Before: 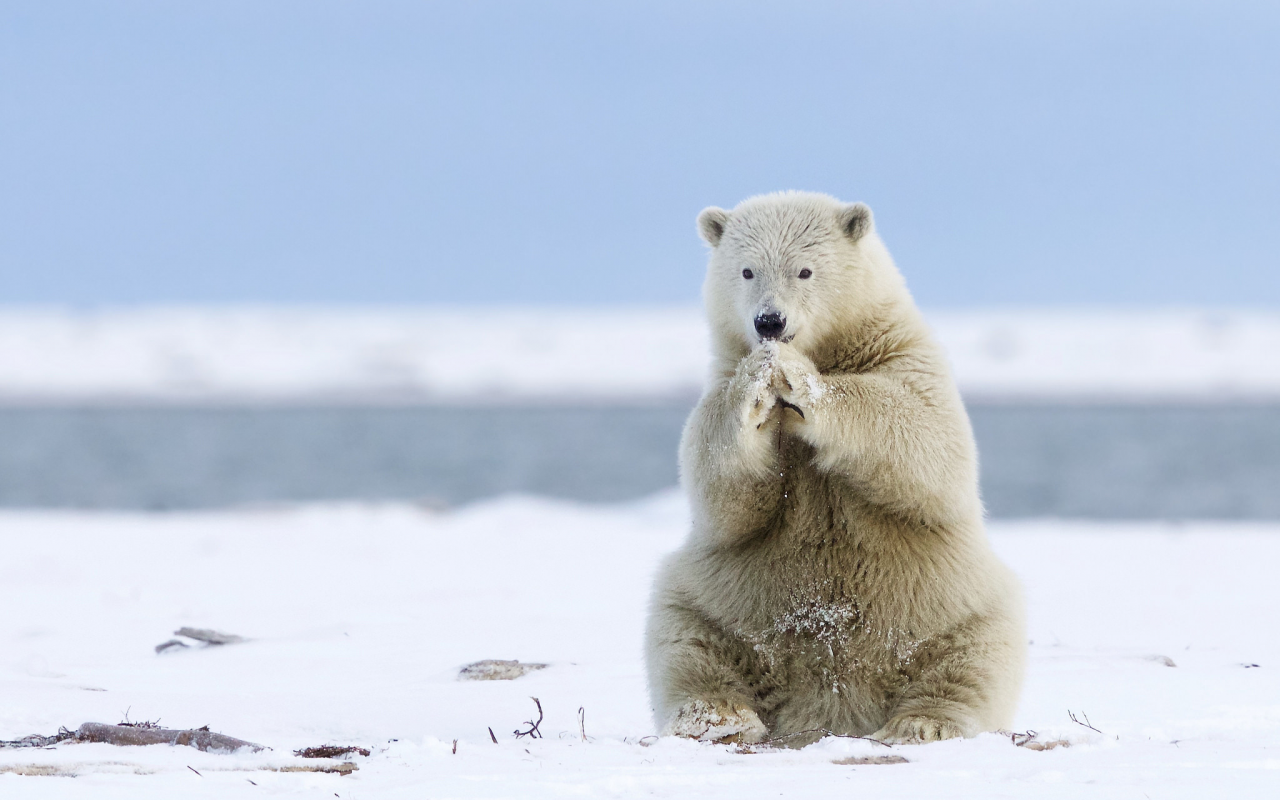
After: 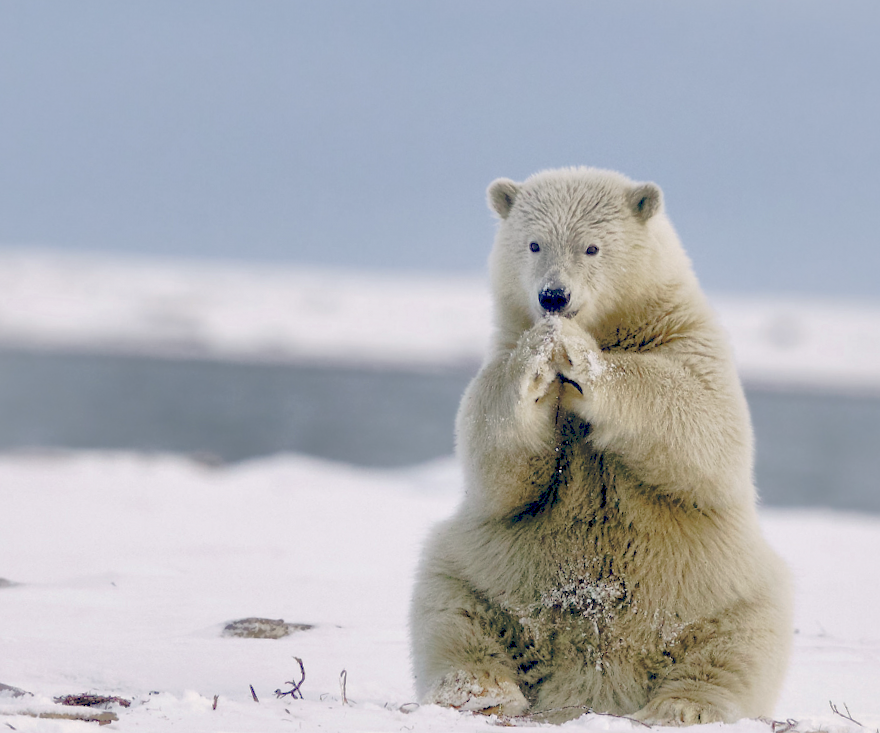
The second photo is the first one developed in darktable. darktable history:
shadows and highlights: shadows 40, highlights -60
crop and rotate: angle -3.27°, left 14.277%, top 0.028%, right 10.766%, bottom 0.028%
color balance: lift [0.975, 0.993, 1, 1.015], gamma [1.1, 1, 1, 0.945], gain [1, 1.04, 1, 0.95]
tone curve: curves: ch0 [(0, 0) (0.003, 0.139) (0.011, 0.14) (0.025, 0.138) (0.044, 0.14) (0.069, 0.149) (0.1, 0.161) (0.136, 0.179) (0.177, 0.203) (0.224, 0.245) (0.277, 0.302) (0.335, 0.382) (0.399, 0.461) (0.468, 0.546) (0.543, 0.614) (0.623, 0.687) (0.709, 0.758) (0.801, 0.84) (0.898, 0.912) (1, 1)], preserve colors none
